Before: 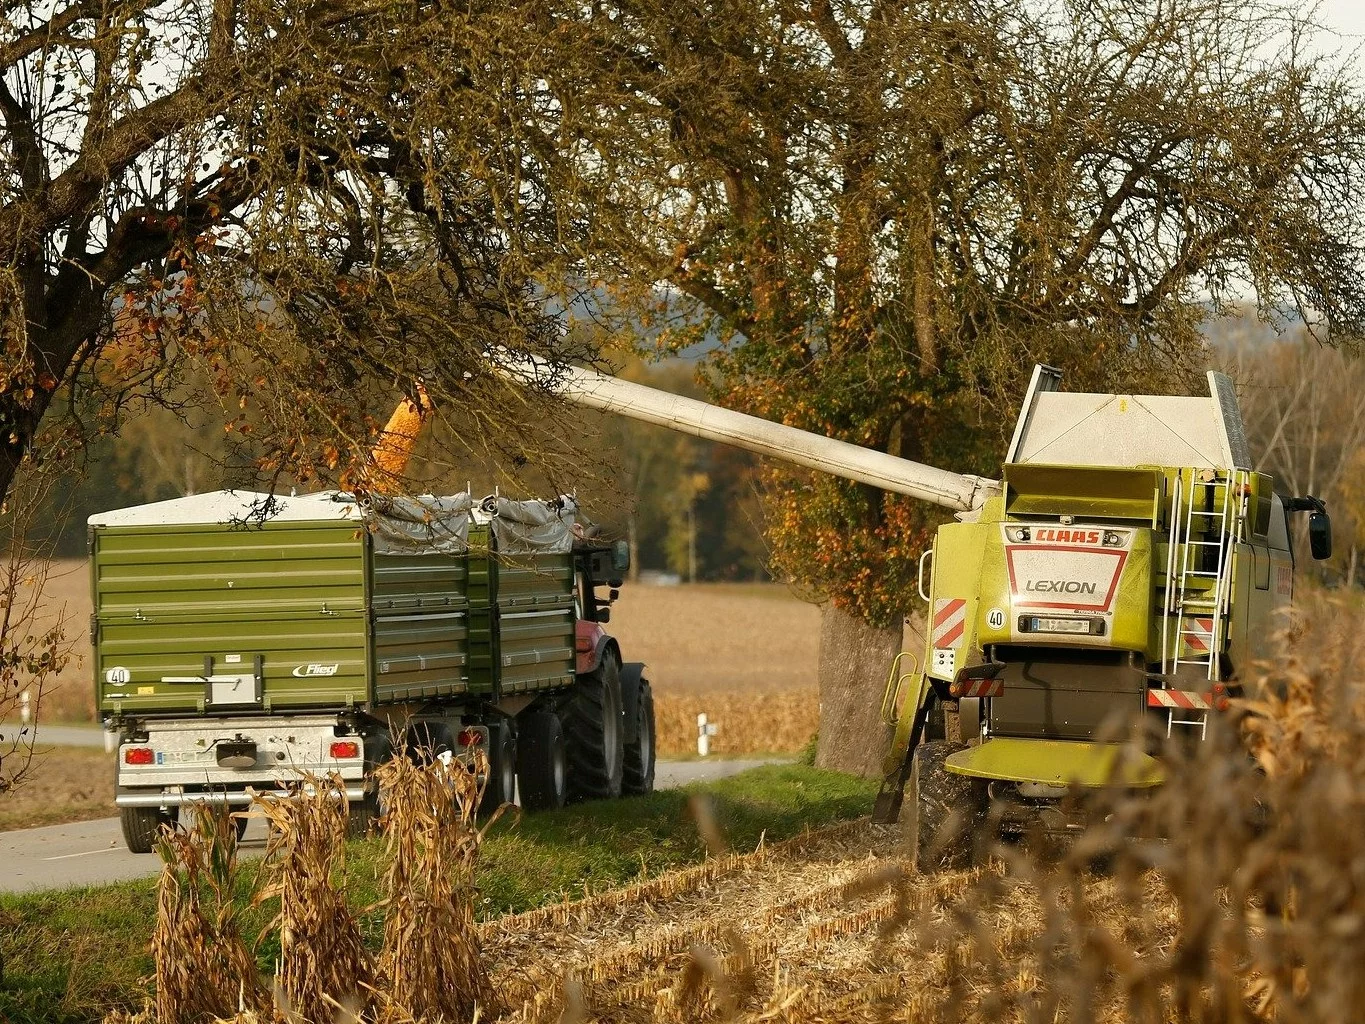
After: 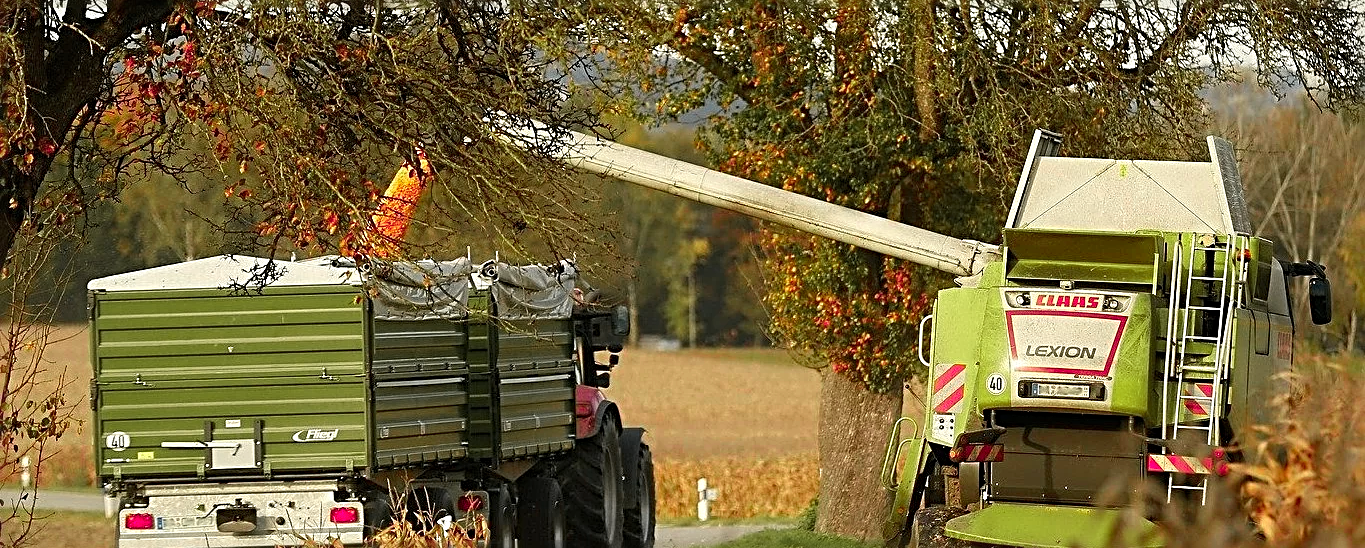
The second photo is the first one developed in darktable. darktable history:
crop and rotate: top 23.043%, bottom 23.437%
sharpen: radius 2.817, amount 0.715
color zones: curves: ch0 [(0, 0.533) (0.126, 0.533) (0.234, 0.533) (0.368, 0.357) (0.5, 0.5) (0.625, 0.5) (0.74, 0.637) (0.875, 0.5)]; ch1 [(0.004, 0.708) (0.129, 0.662) (0.25, 0.5) (0.375, 0.331) (0.496, 0.396) (0.625, 0.649) (0.739, 0.26) (0.875, 0.5) (1, 0.478)]; ch2 [(0, 0.409) (0.132, 0.403) (0.236, 0.558) (0.379, 0.448) (0.5, 0.5) (0.625, 0.5) (0.691, 0.39) (0.875, 0.5)]
